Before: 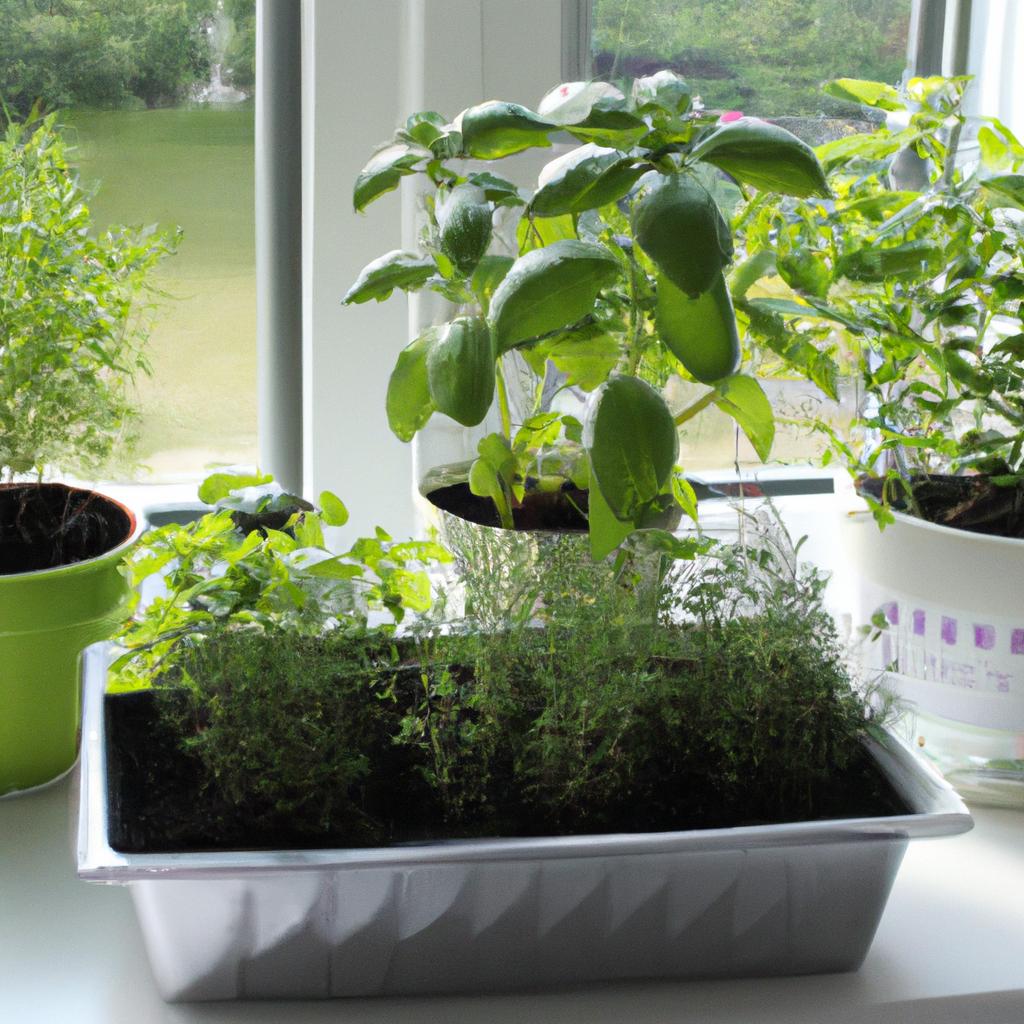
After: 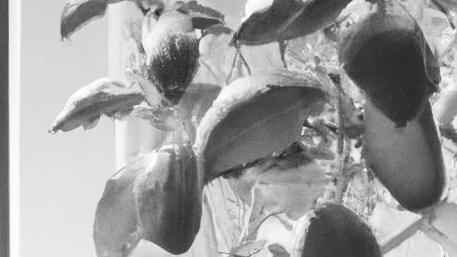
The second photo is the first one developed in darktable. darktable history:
contrast brightness saturation: contrast 0.23, brightness 0.1, saturation 0.29
crop: left 28.64%, top 16.832%, right 26.637%, bottom 58.055%
monochrome: on, module defaults
